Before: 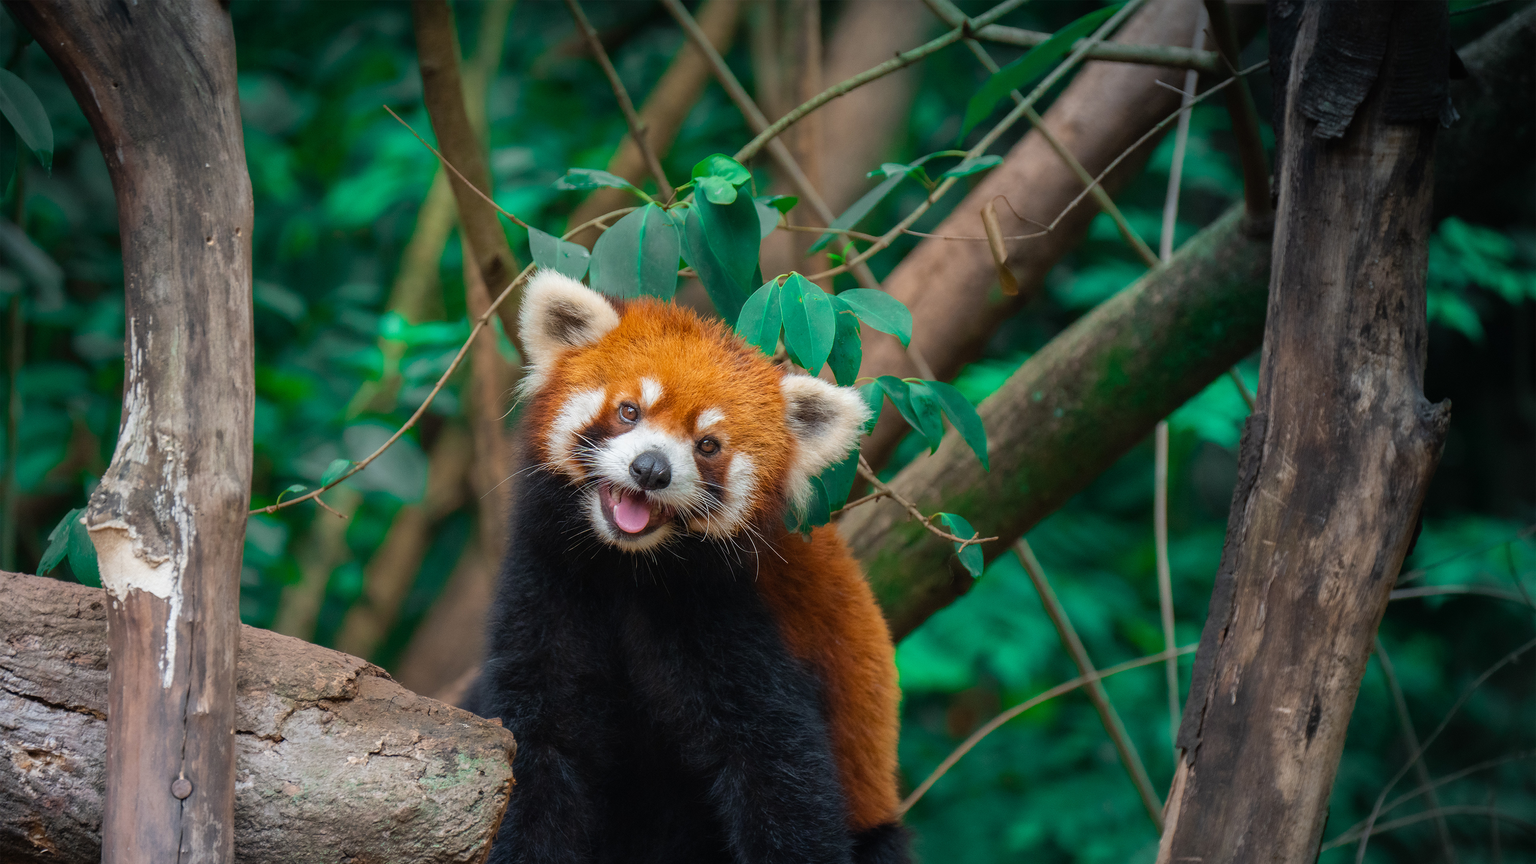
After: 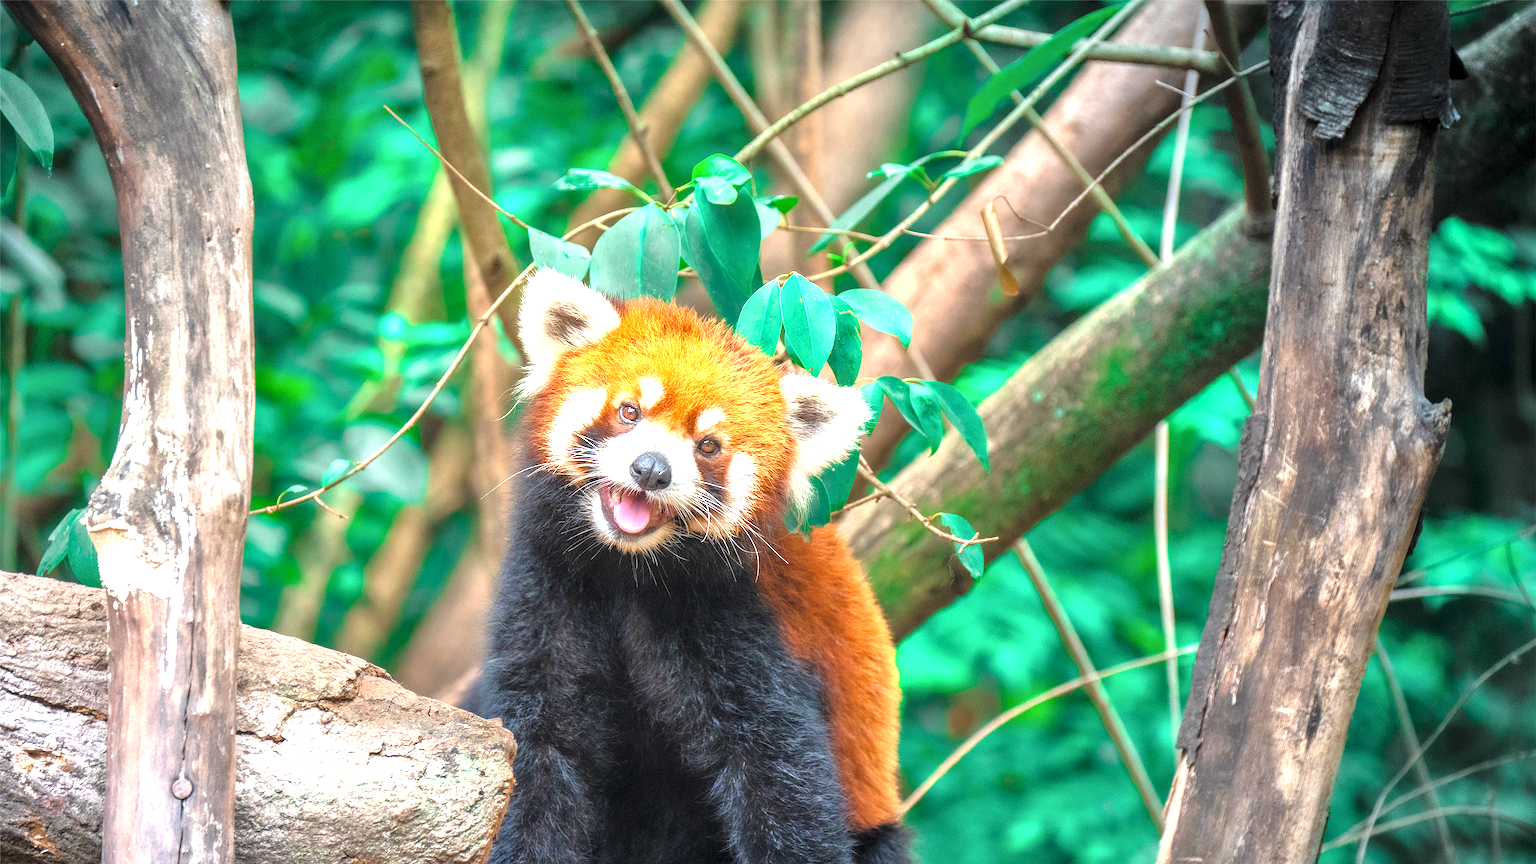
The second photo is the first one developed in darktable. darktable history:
exposure: black level correction 0, exposure 1.7 EV, compensate exposure bias true, compensate highlight preservation false
tone equalizer: -7 EV 0.15 EV, -6 EV 0.6 EV, -5 EV 1.15 EV, -4 EV 1.33 EV, -3 EV 1.15 EV, -2 EV 0.6 EV, -1 EV 0.15 EV, mask exposure compensation -0.5 EV
local contrast: detail 130%
sharpen: radius 1.272, amount 0.305, threshold 0
